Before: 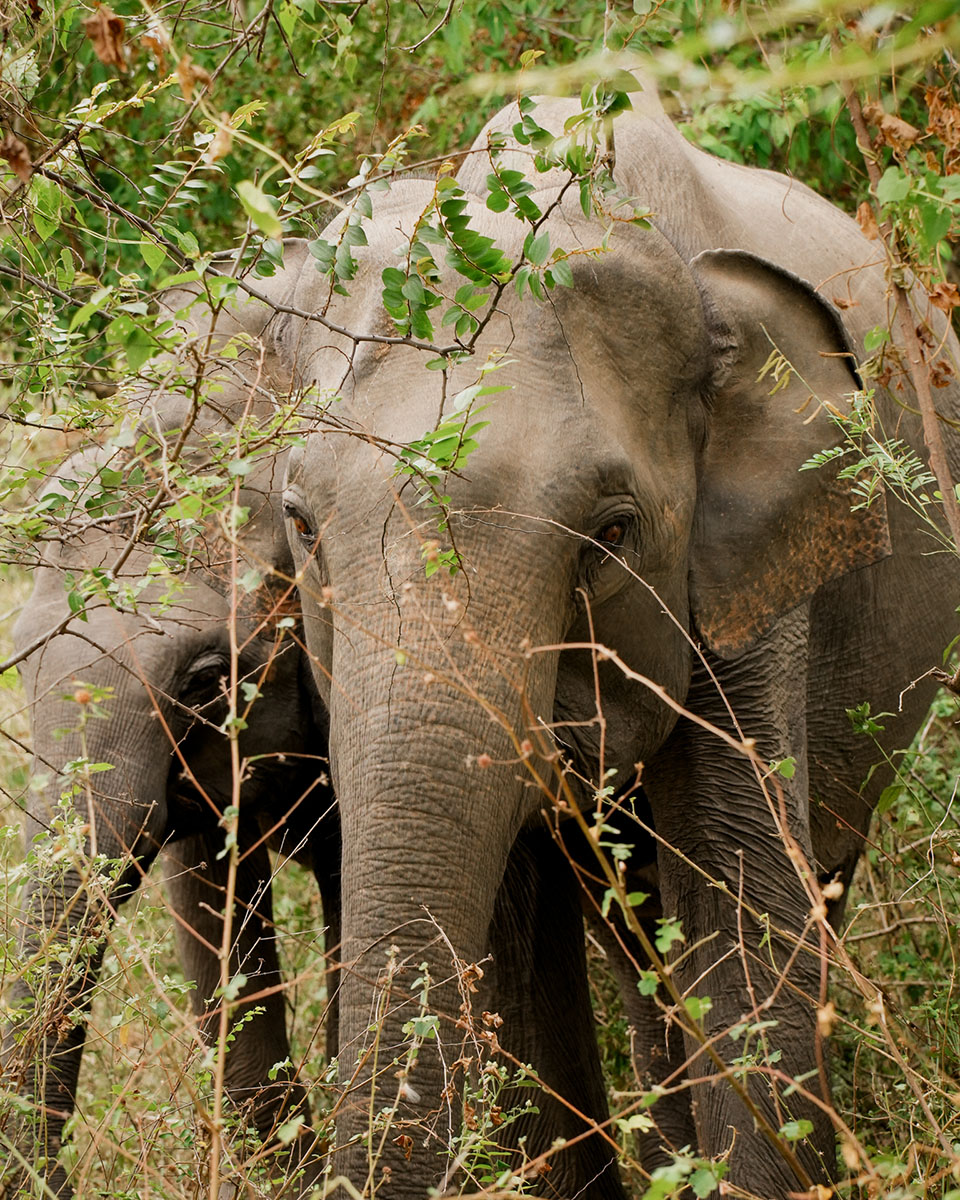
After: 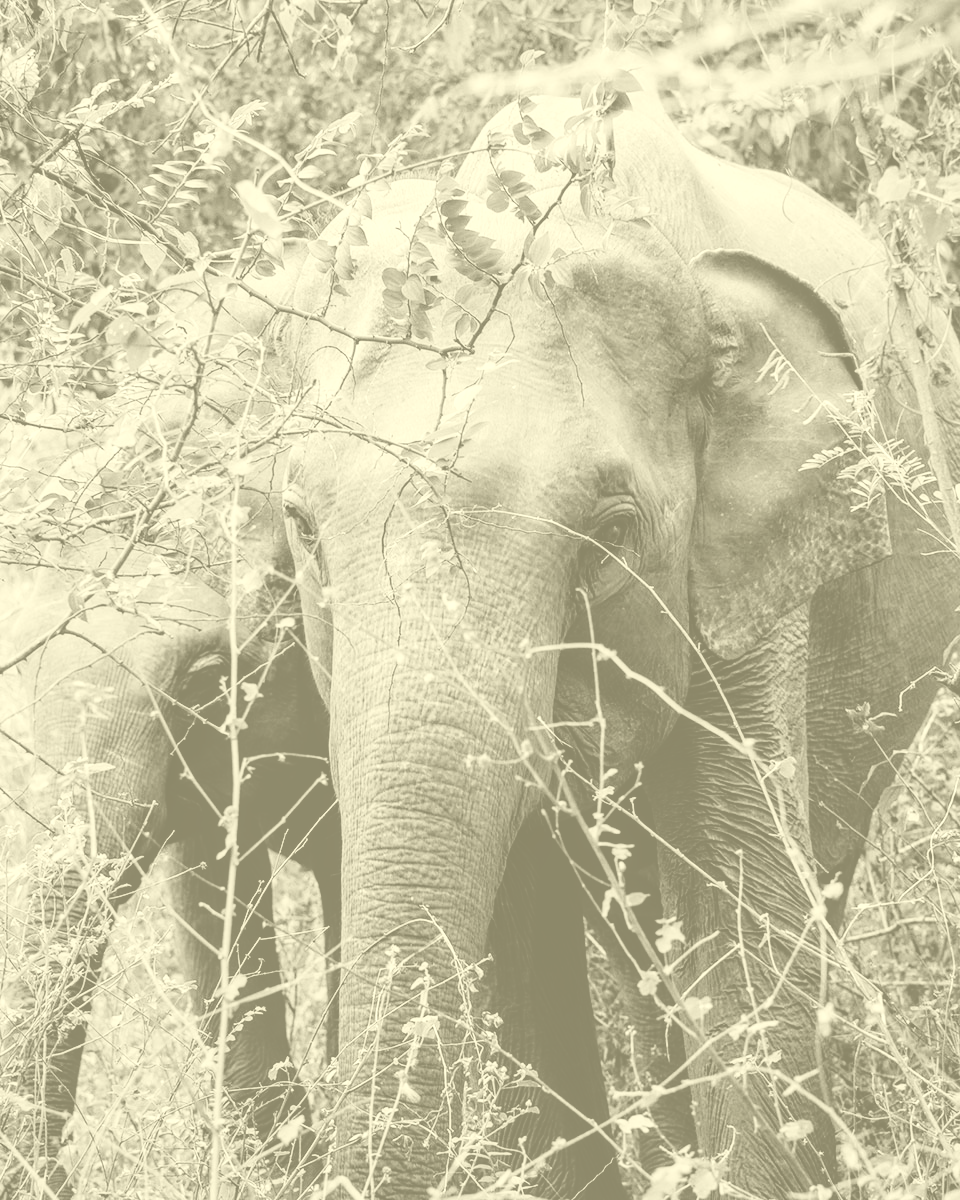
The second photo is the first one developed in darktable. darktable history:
contrast brightness saturation: brightness 0.09, saturation 0.19
local contrast: on, module defaults
colorize: hue 43.2°, saturation 40%, version 1
sigmoid: contrast 1.69, skew -0.23, preserve hue 0%, red attenuation 0.1, red rotation 0.035, green attenuation 0.1, green rotation -0.017, blue attenuation 0.15, blue rotation -0.052, base primaries Rec2020
